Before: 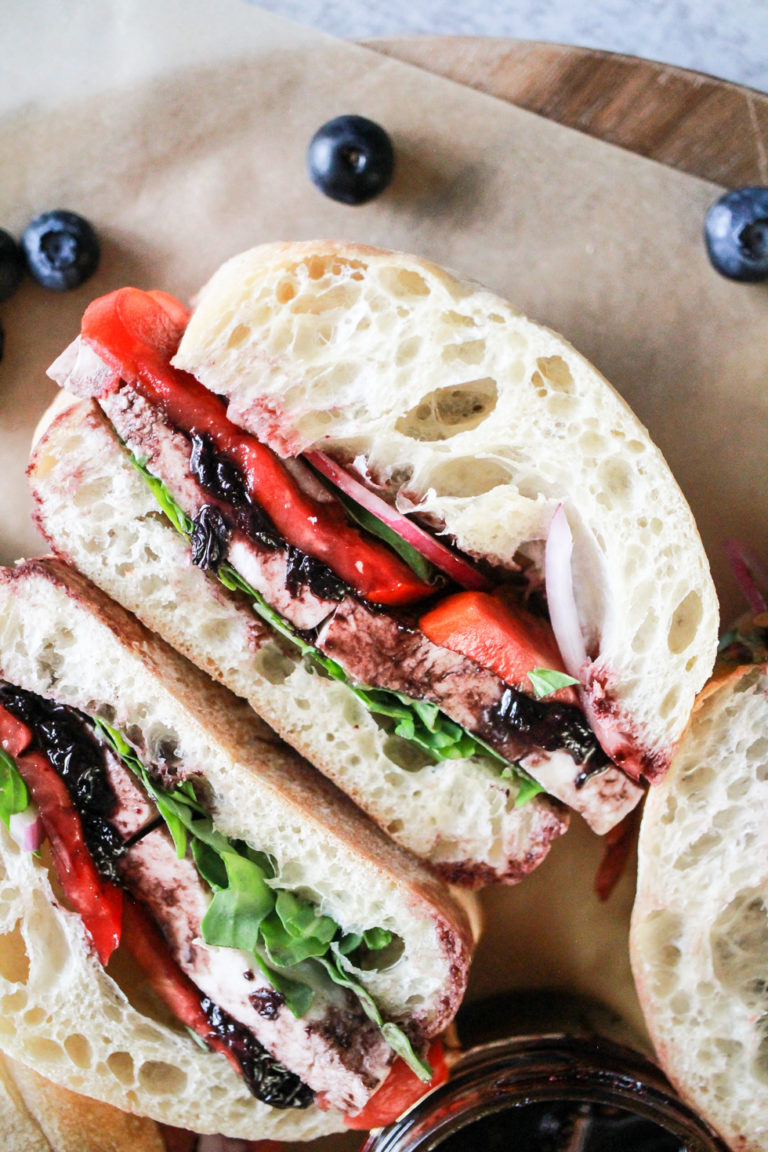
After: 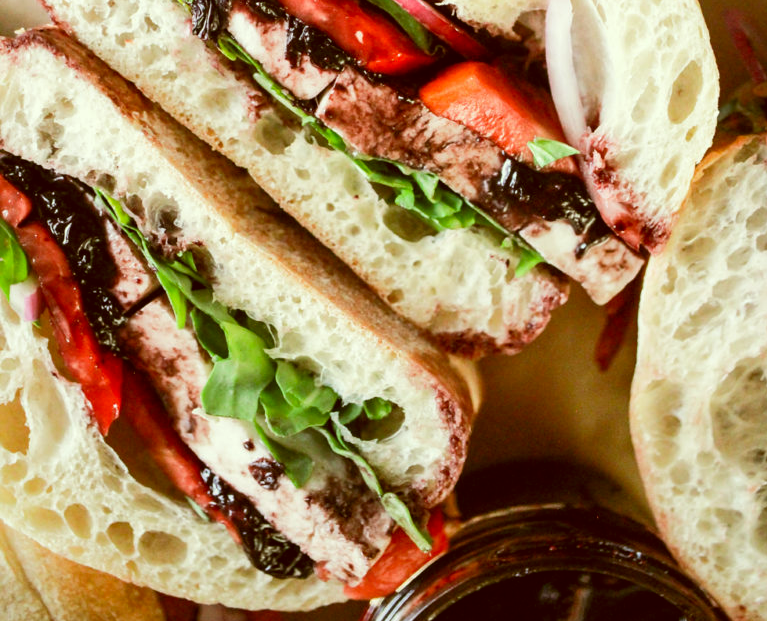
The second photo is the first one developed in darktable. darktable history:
color correction: highlights a* -5.15, highlights b* 9.79, shadows a* 9.52, shadows b* 24.63
crop and rotate: top 46.015%, right 0.004%
